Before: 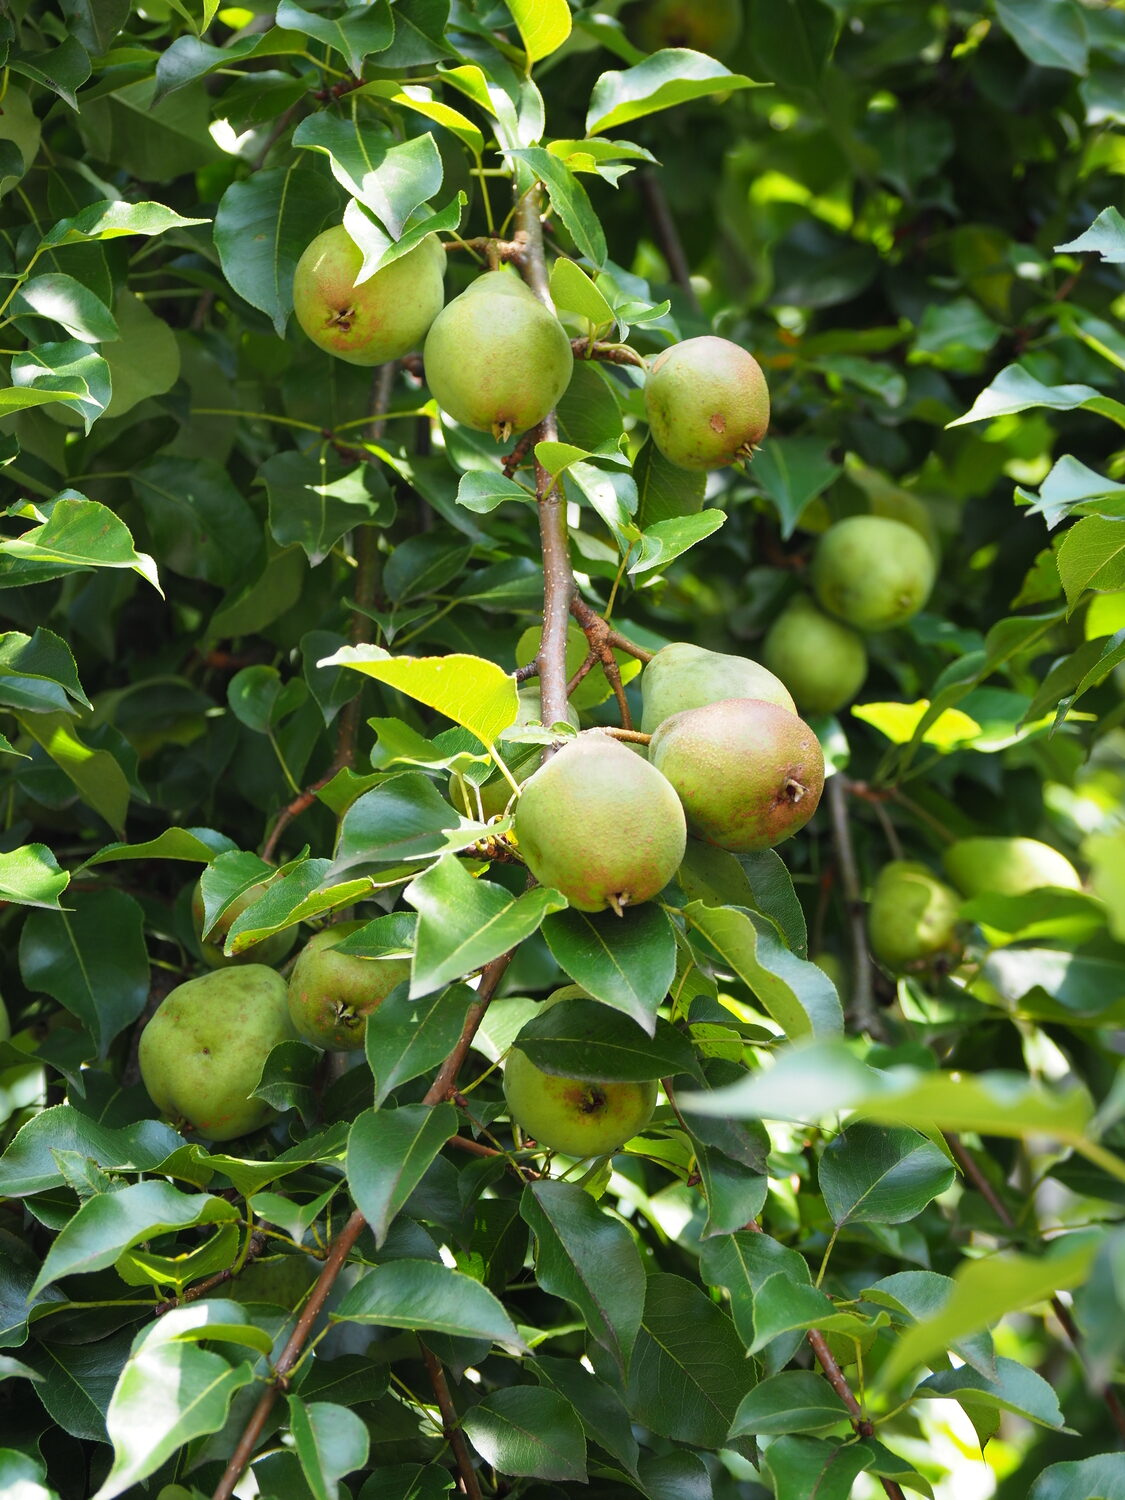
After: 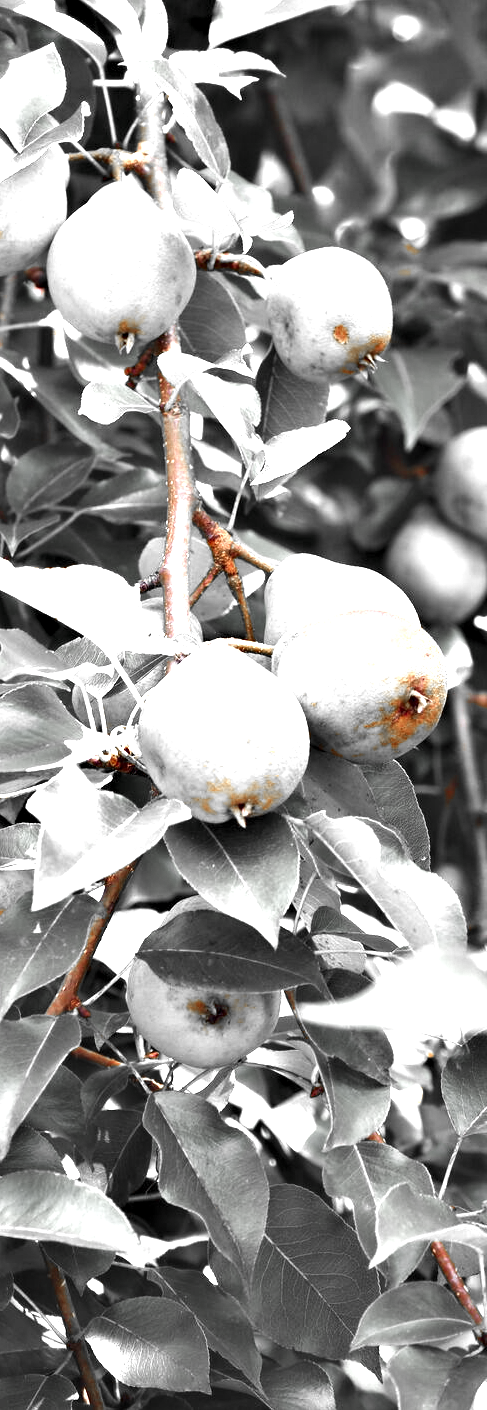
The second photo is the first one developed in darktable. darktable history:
contrast equalizer: octaves 7, y [[0.6 ×6], [0.55 ×6], [0 ×6], [0 ×6], [0 ×6]]
crop: left 33.539%, top 5.992%, right 23.103%
color zones: curves: ch0 [(0, 0.497) (0.096, 0.361) (0.221, 0.538) (0.429, 0.5) (0.571, 0.5) (0.714, 0.5) (0.857, 0.5) (1, 0.497)]; ch1 [(0, 0.5) (0.143, 0.5) (0.257, -0.002) (0.429, 0.04) (0.571, -0.001) (0.714, -0.015) (0.857, 0.024) (1, 0.5)]
exposure: black level correction -0.005, exposure 1.006 EV, compensate highlight preservation false
